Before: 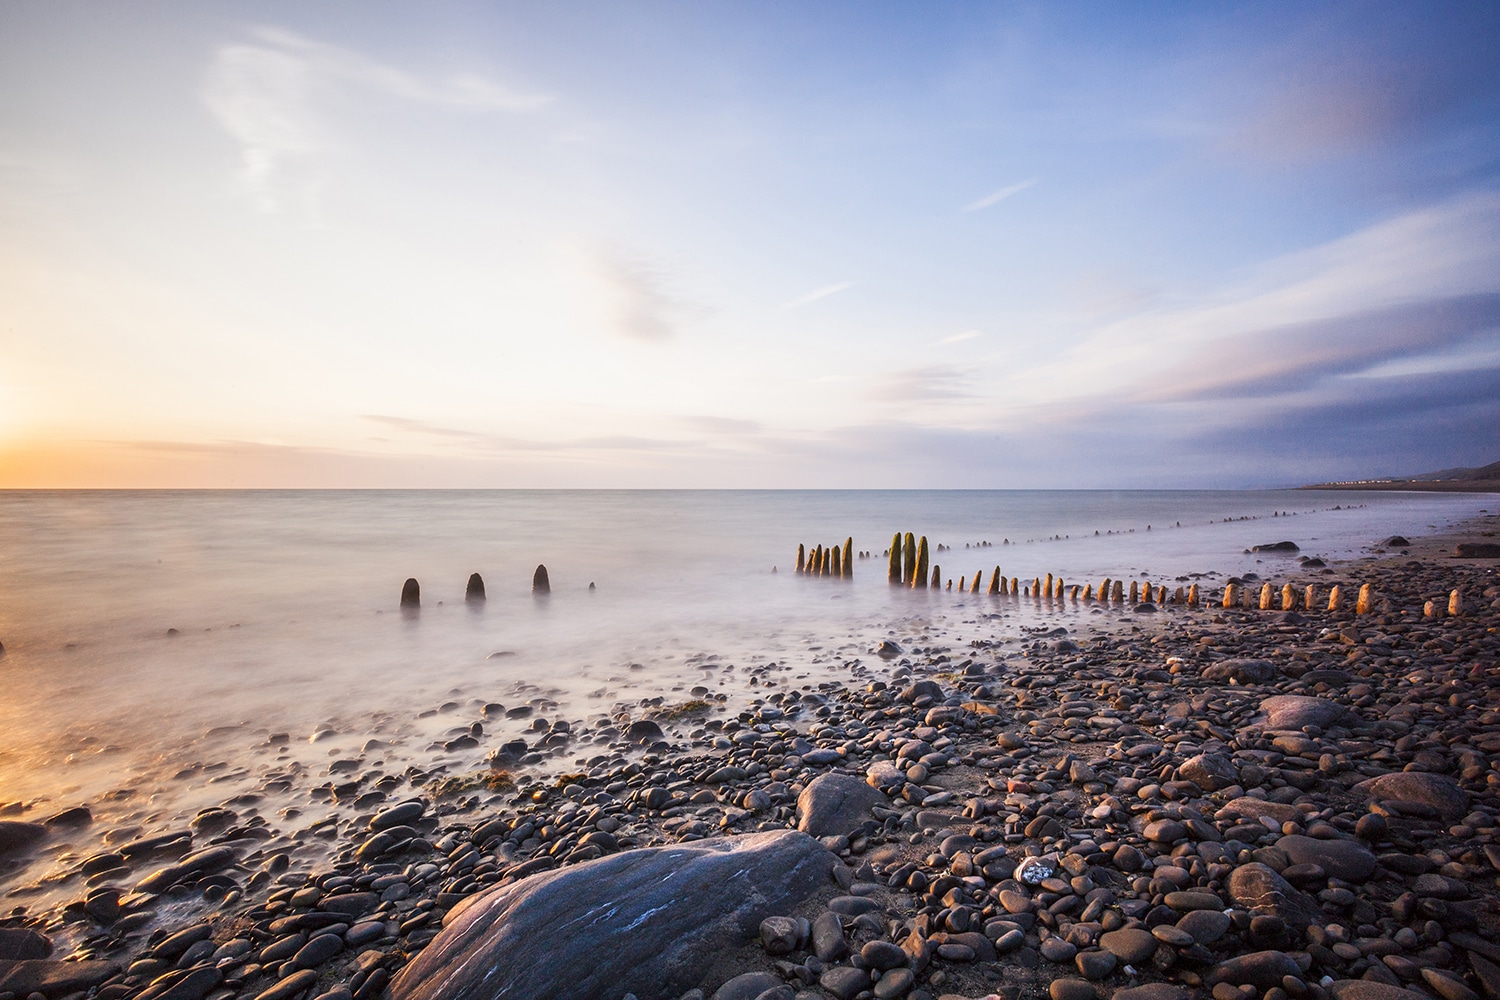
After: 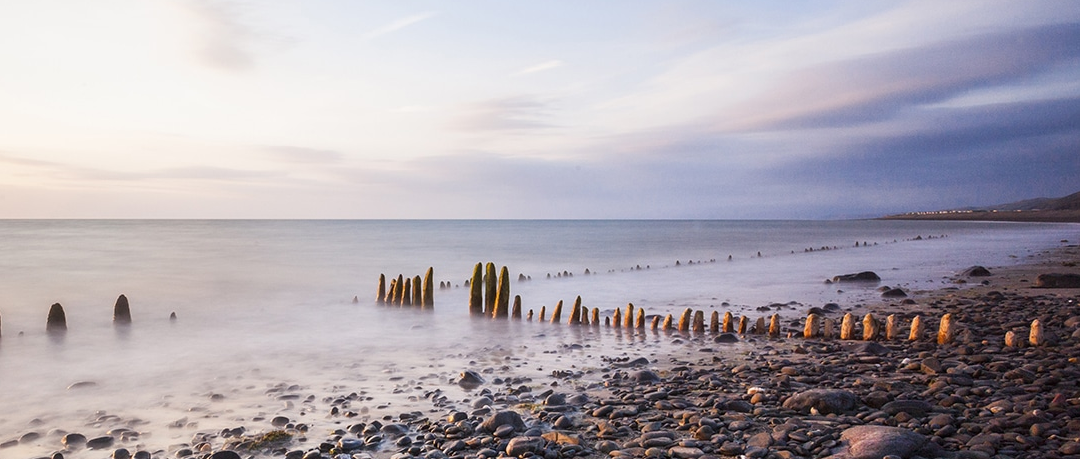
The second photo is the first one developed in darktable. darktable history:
crop and rotate: left 27.938%, top 27.046%, bottom 27.046%
tone equalizer: on, module defaults
